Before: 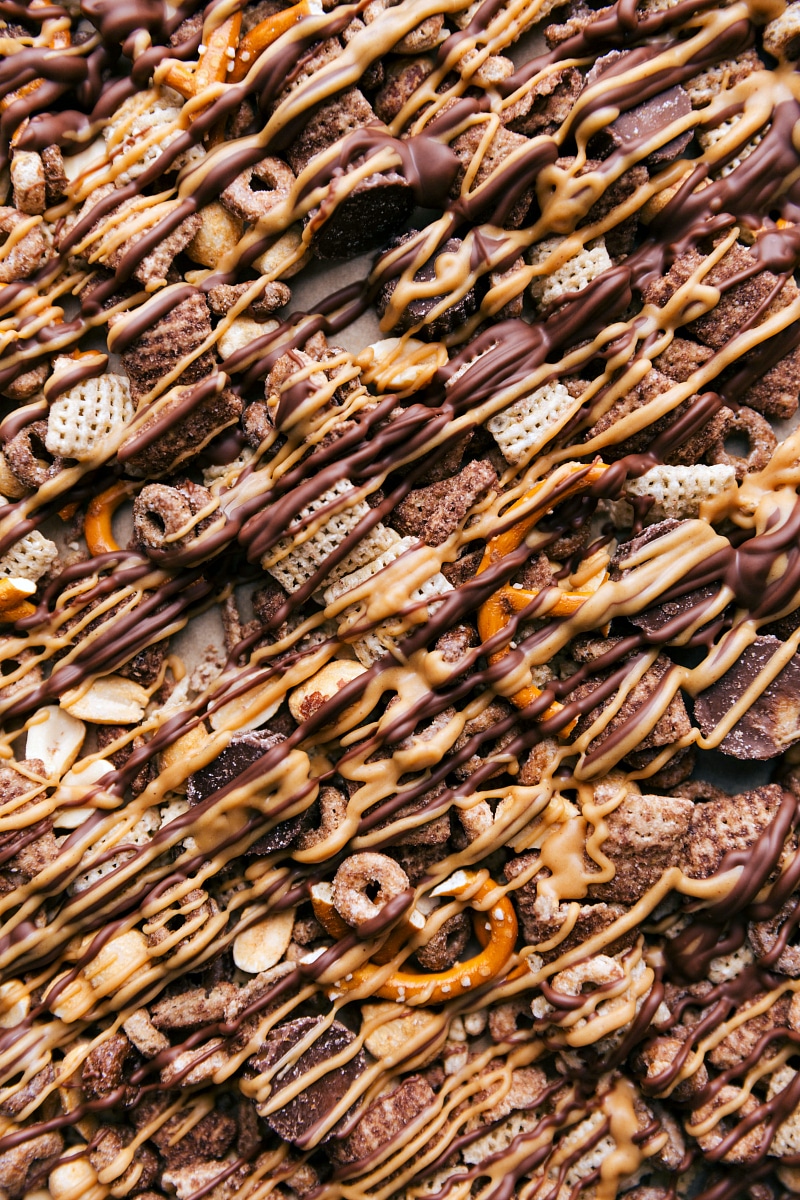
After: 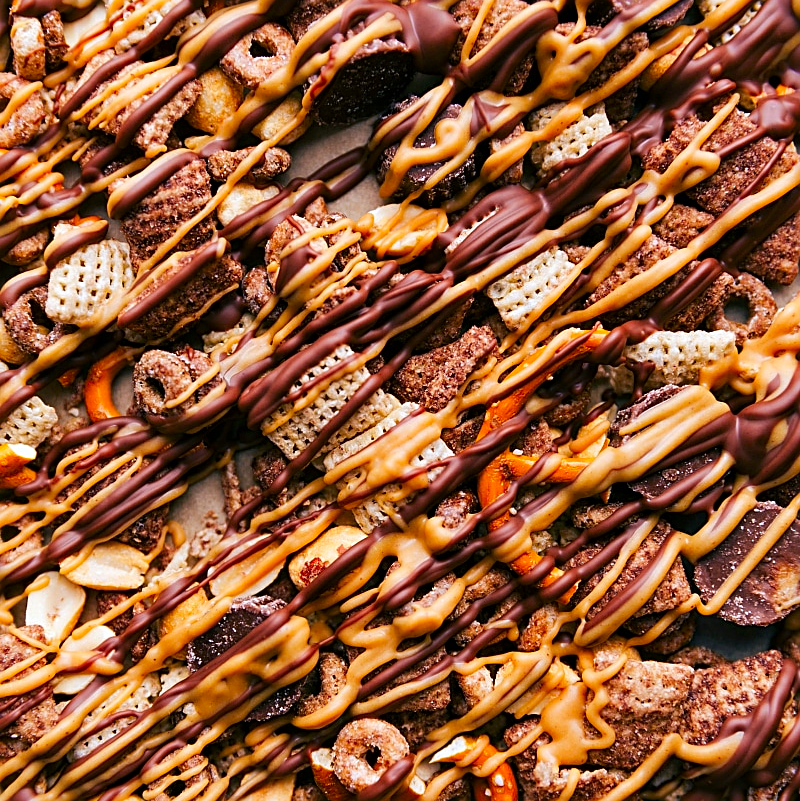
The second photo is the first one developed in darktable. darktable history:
crop: top 11.167%, bottom 22.03%
sharpen: on, module defaults
contrast brightness saturation: saturation 0.493
